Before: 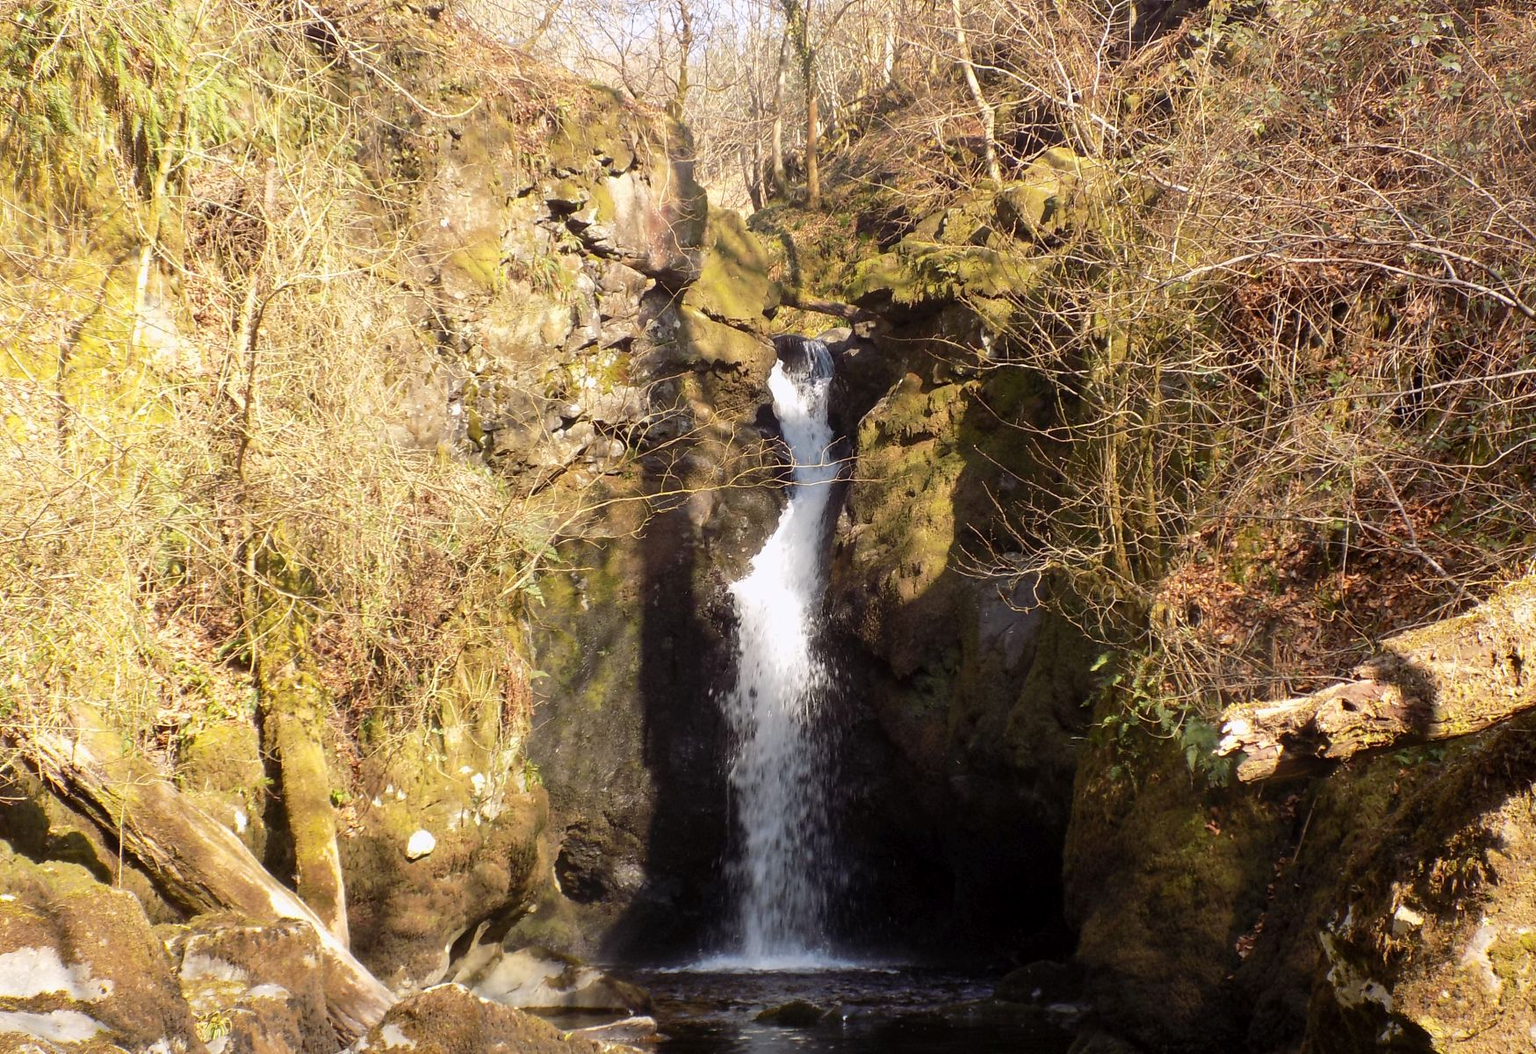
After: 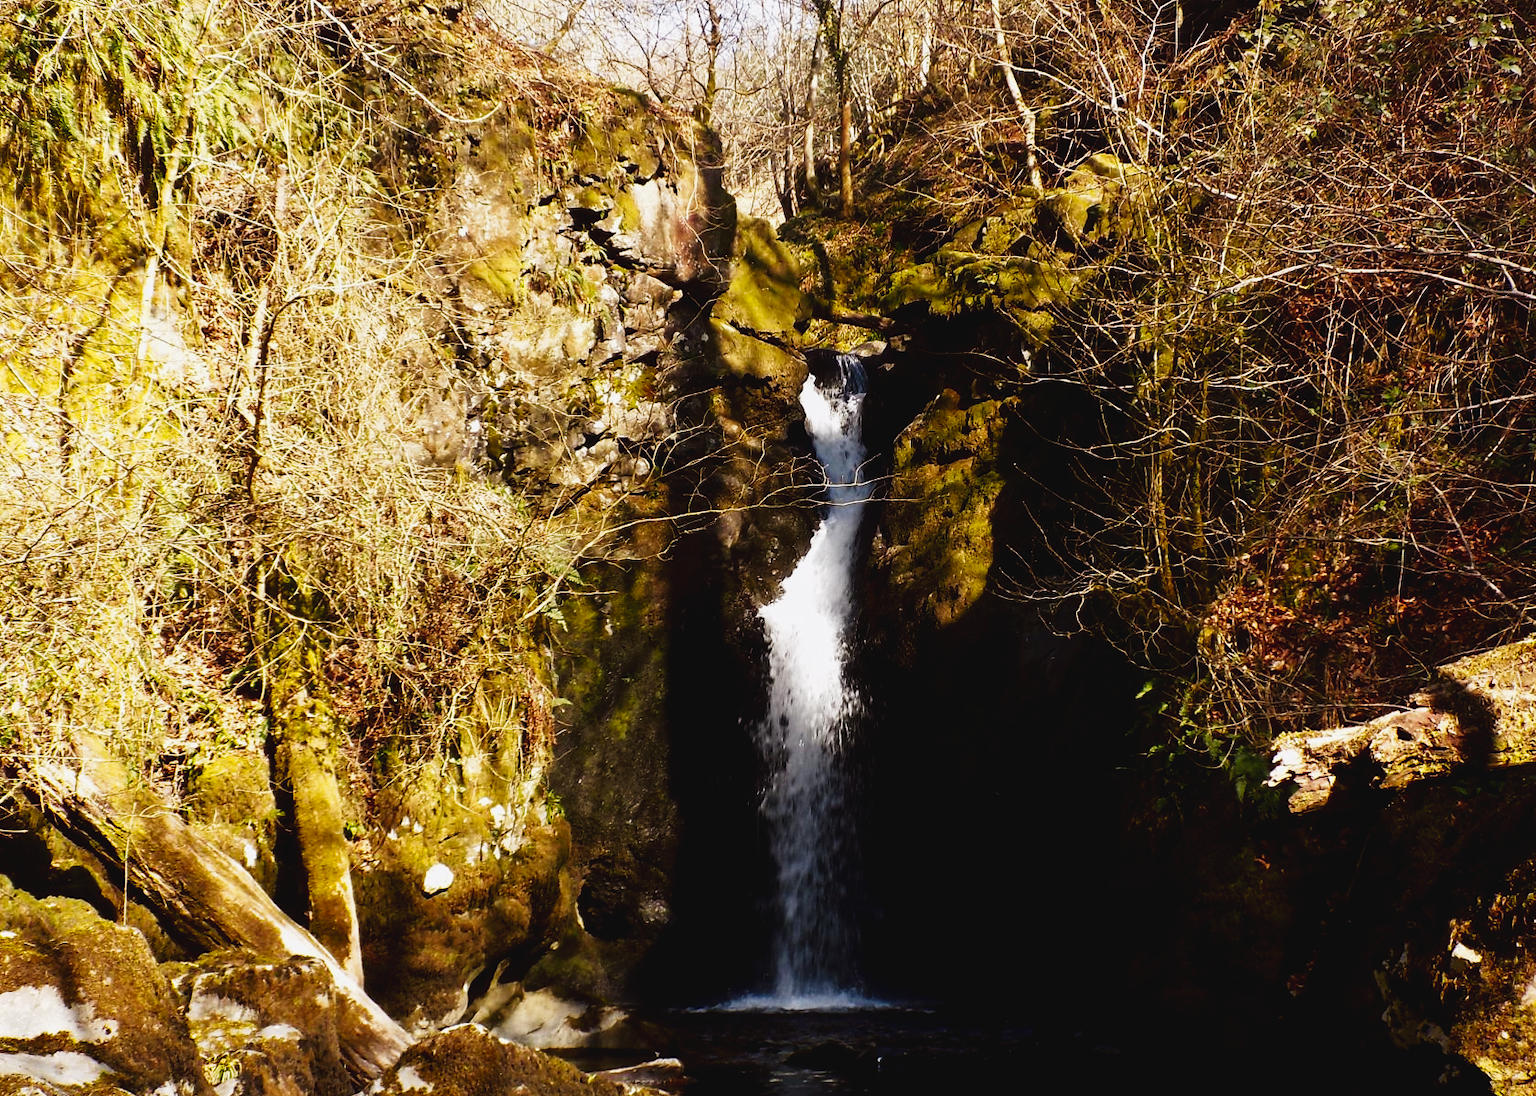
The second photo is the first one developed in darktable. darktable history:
contrast brightness saturation: brightness -0.502
tone curve: curves: ch0 [(0, 0.036) (0.037, 0.042) (0.167, 0.143) (0.433, 0.502) (0.531, 0.637) (0.696, 0.825) (0.856, 0.92) (1, 0.98)]; ch1 [(0, 0) (0.424, 0.383) (0.482, 0.459) (0.501, 0.5) (0.522, 0.526) (0.559, 0.563) (0.604, 0.646) (0.715, 0.729) (1, 1)]; ch2 [(0, 0) (0.369, 0.388) (0.45, 0.48) (0.499, 0.502) (0.504, 0.504) (0.512, 0.526) (0.581, 0.595) (0.708, 0.786) (1, 1)], preserve colors none
crop: right 3.925%, bottom 0.037%
